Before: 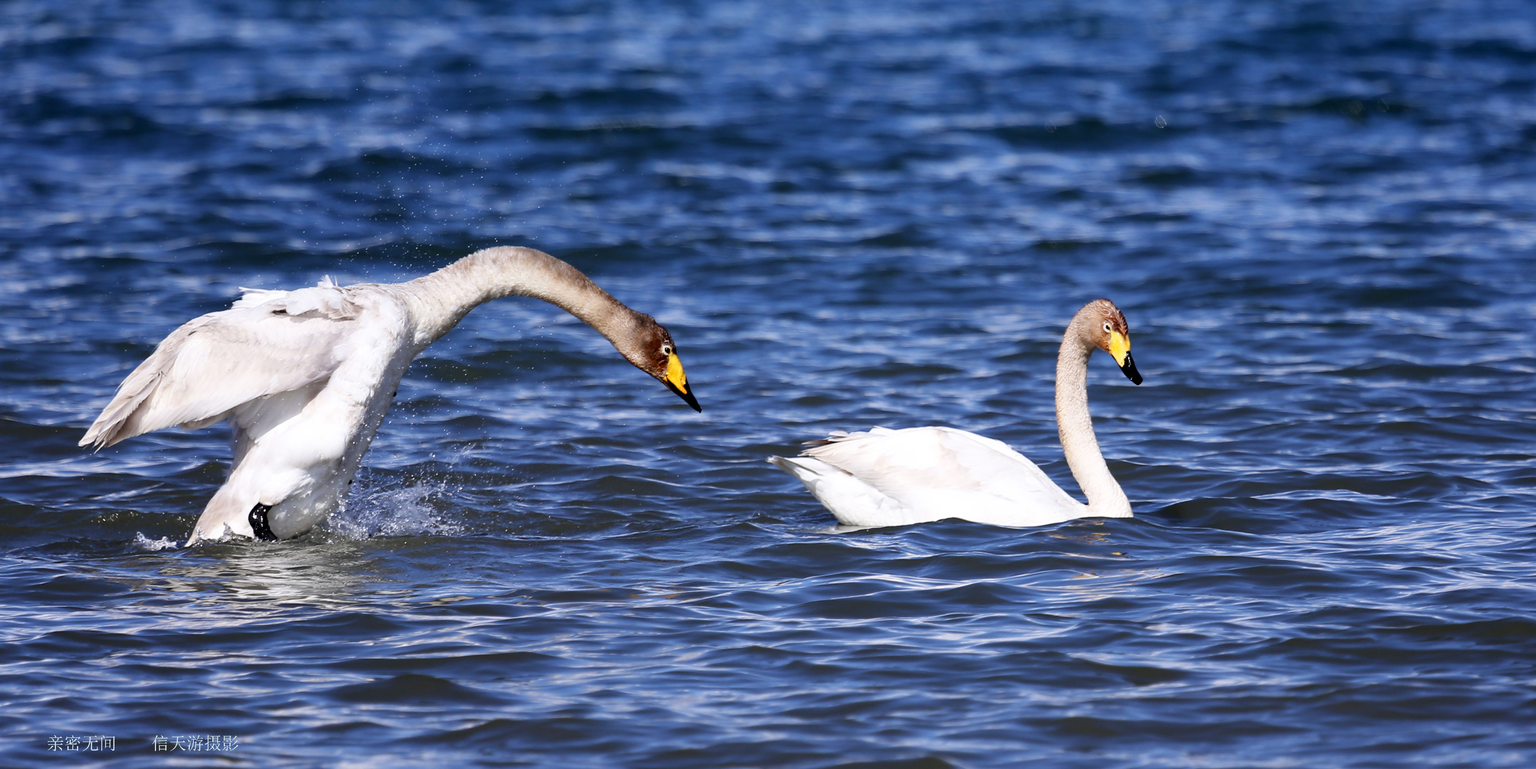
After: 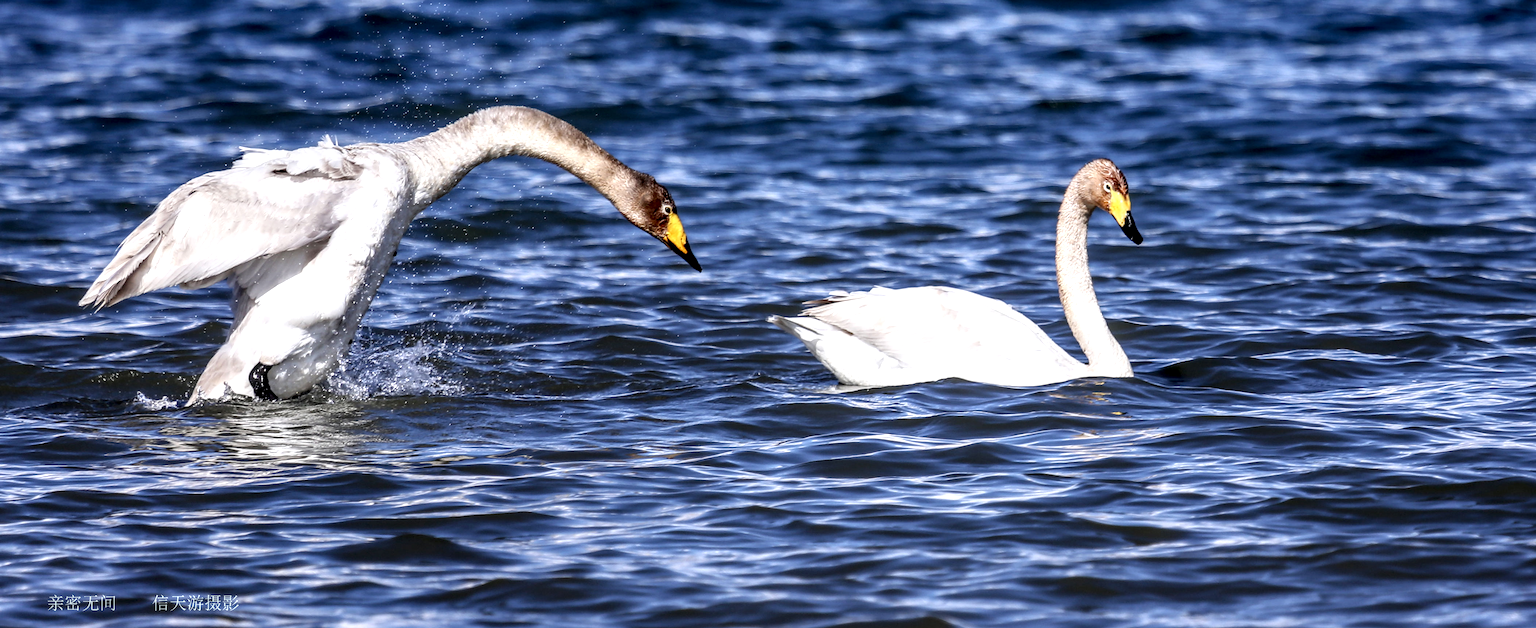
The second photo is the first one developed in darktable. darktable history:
local contrast: highlights 14%, shadows 38%, detail 184%, midtone range 0.478
crop and rotate: top 18.302%
